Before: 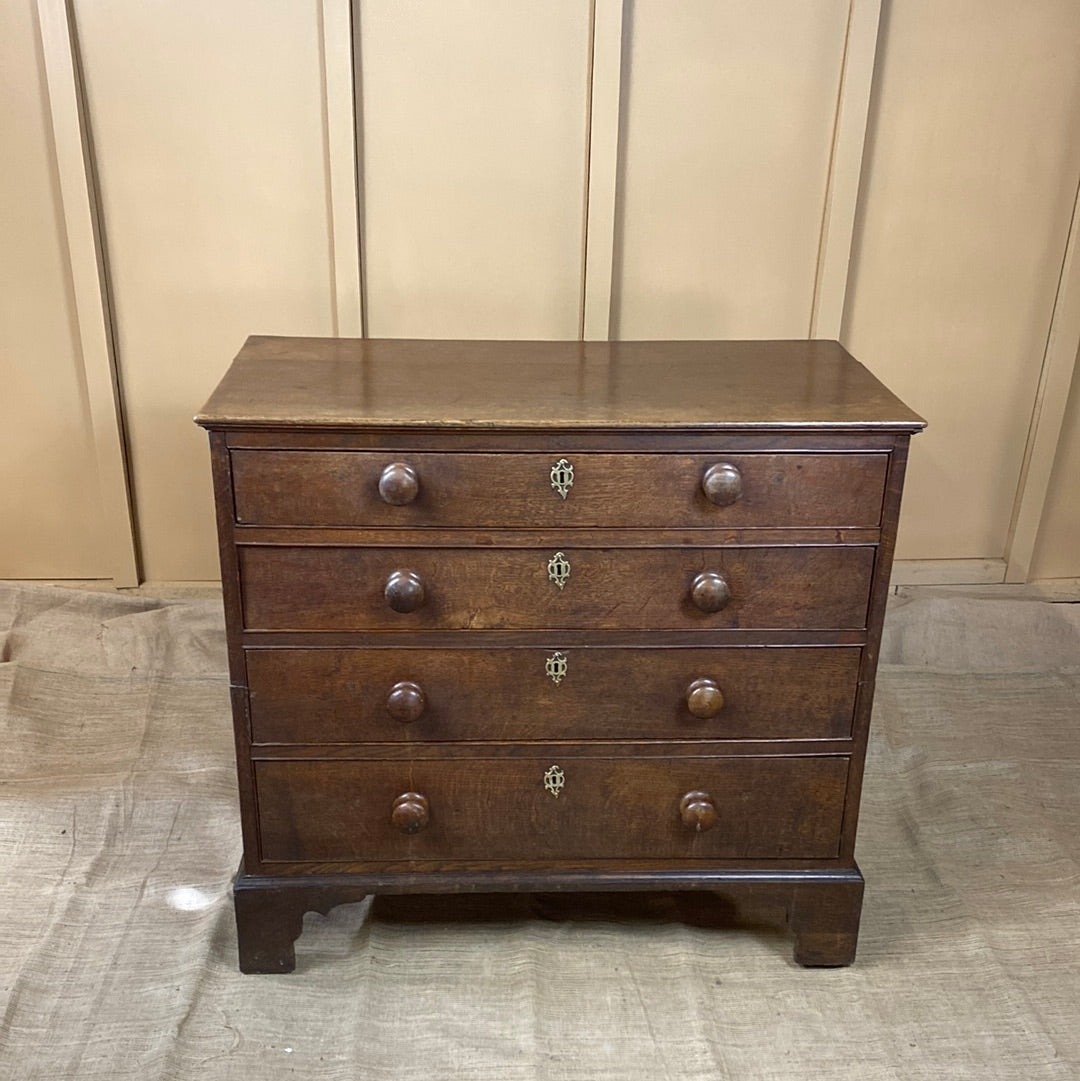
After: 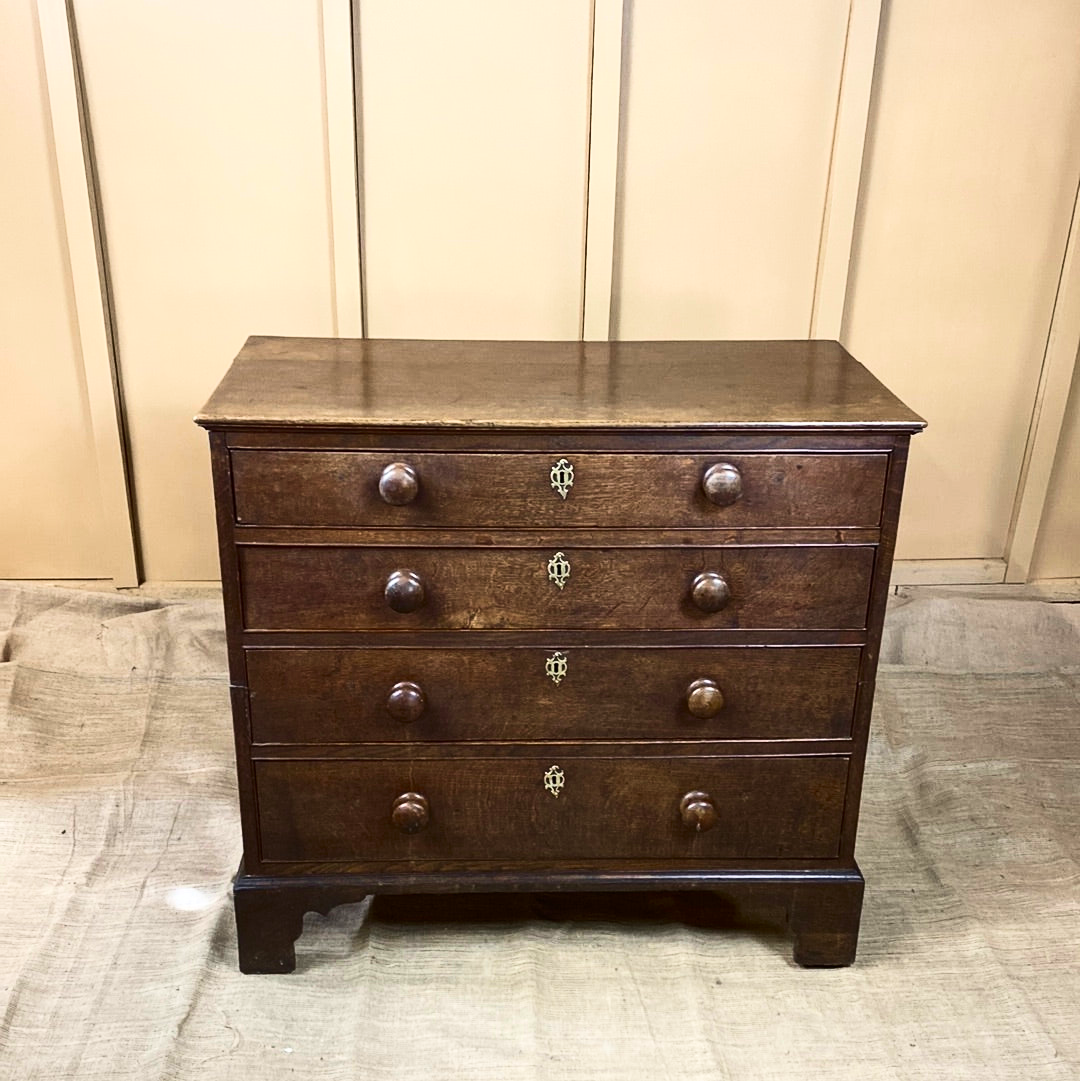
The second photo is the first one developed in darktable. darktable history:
contrast brightness saturation: contrast 0.374, brightness 0.111
velvia: on, module defaults
